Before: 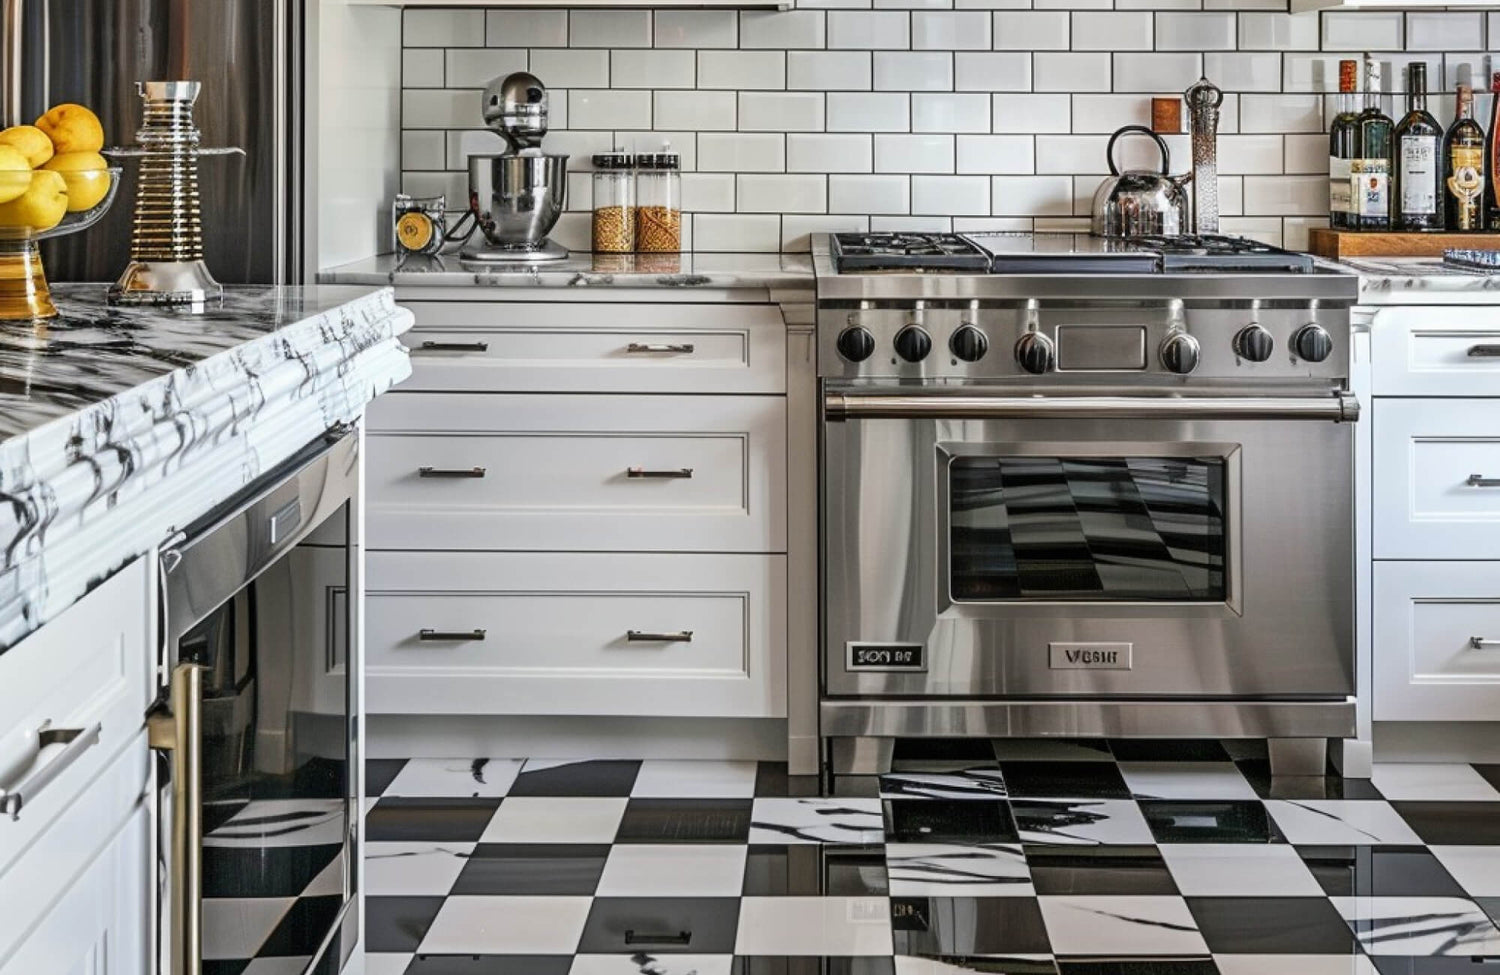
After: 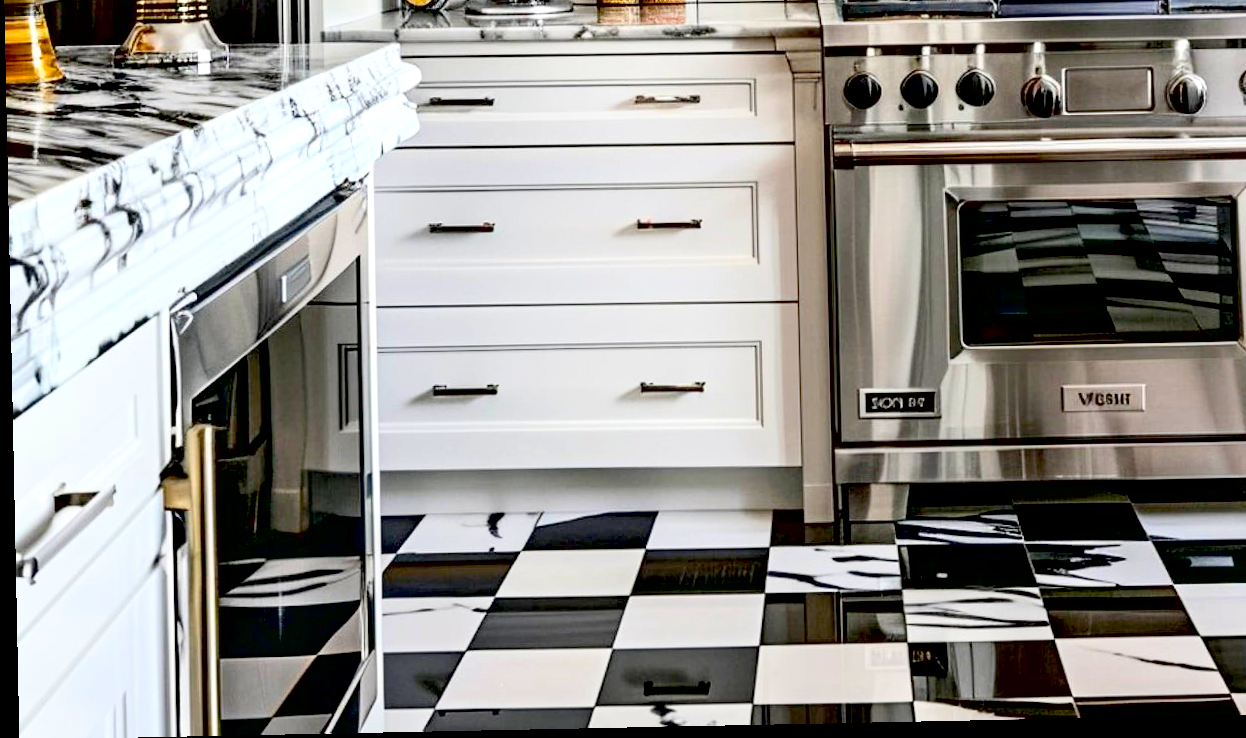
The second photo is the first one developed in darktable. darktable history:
crop: top 26.531%, right 17.959%
rotate and perspective: rotation -1.17°, automatic cropping off
contrast brightness saturation: contrast 0.2, brightness 0.16, saturation 0.22
exposure: black level correction 0.031, exposure 0.304 EV, compensate highlight preservation false
